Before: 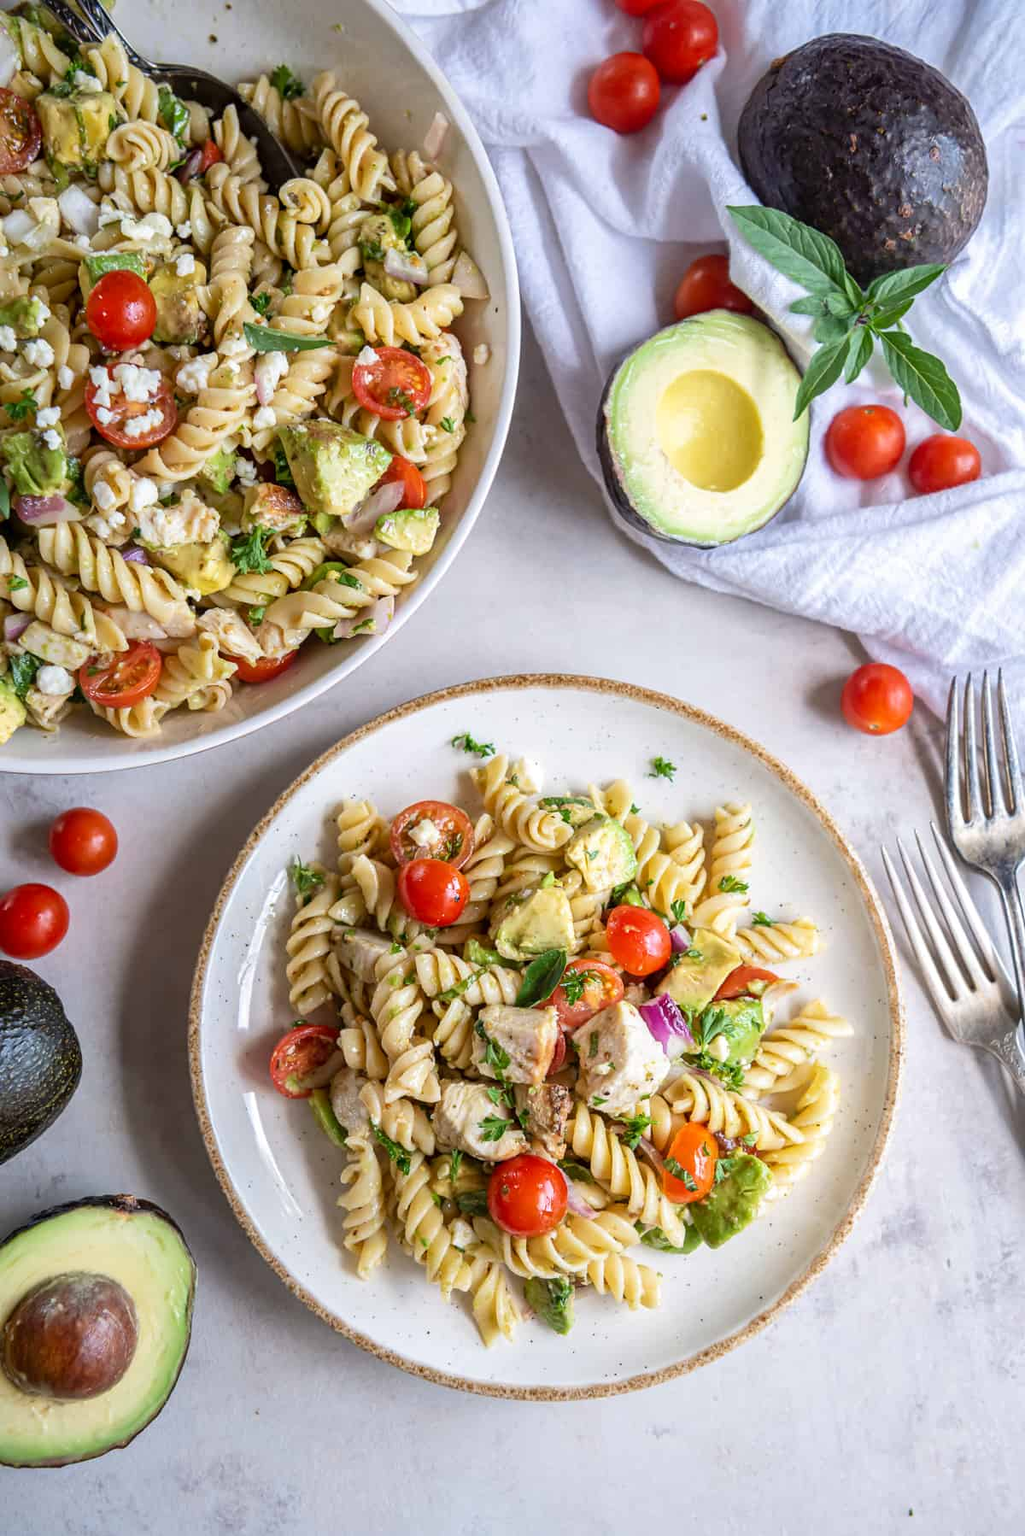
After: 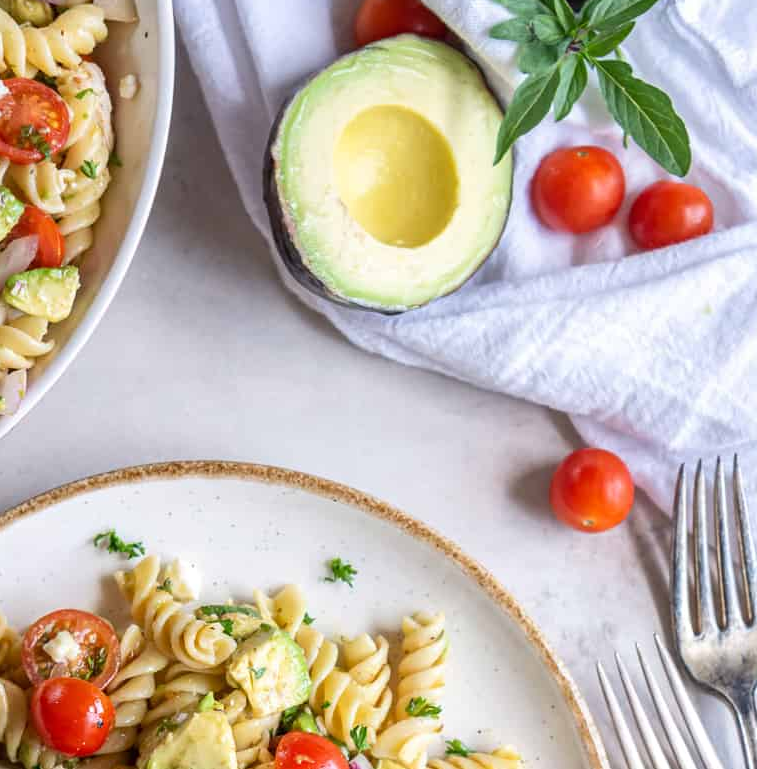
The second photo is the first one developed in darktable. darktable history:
crop: left 36.284%, top 18.274%, right 0.567%, bottom 38.938%
